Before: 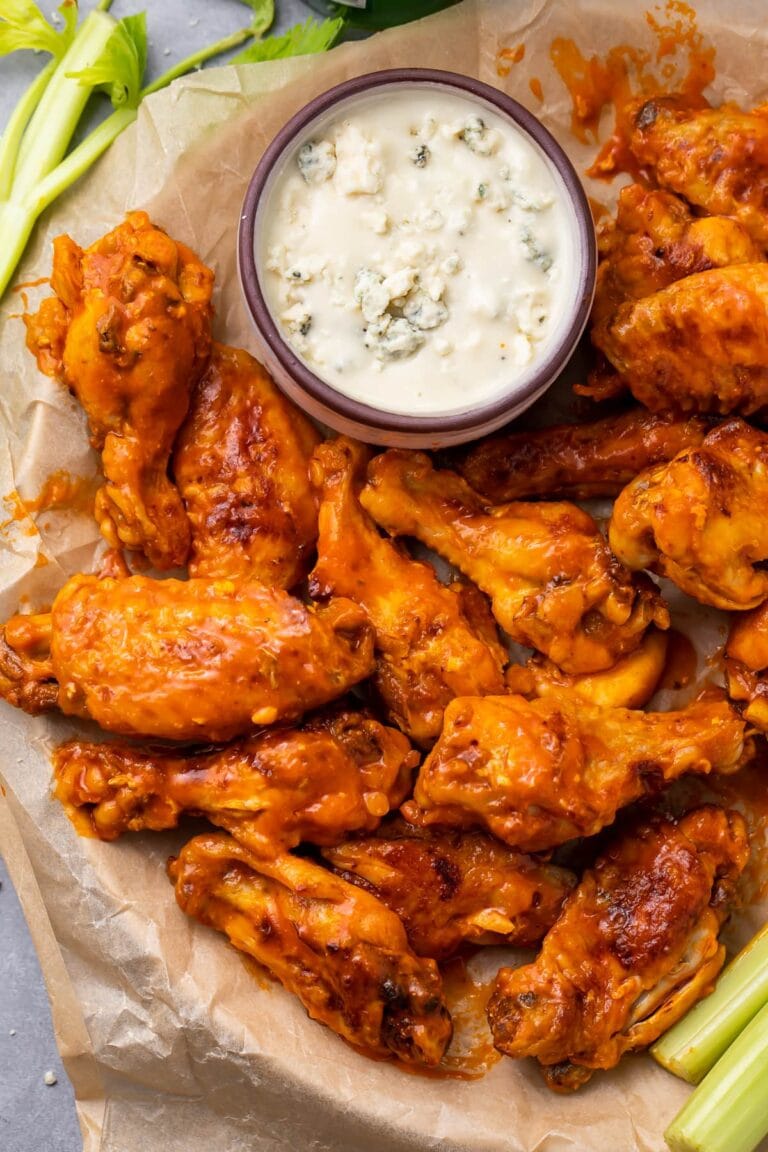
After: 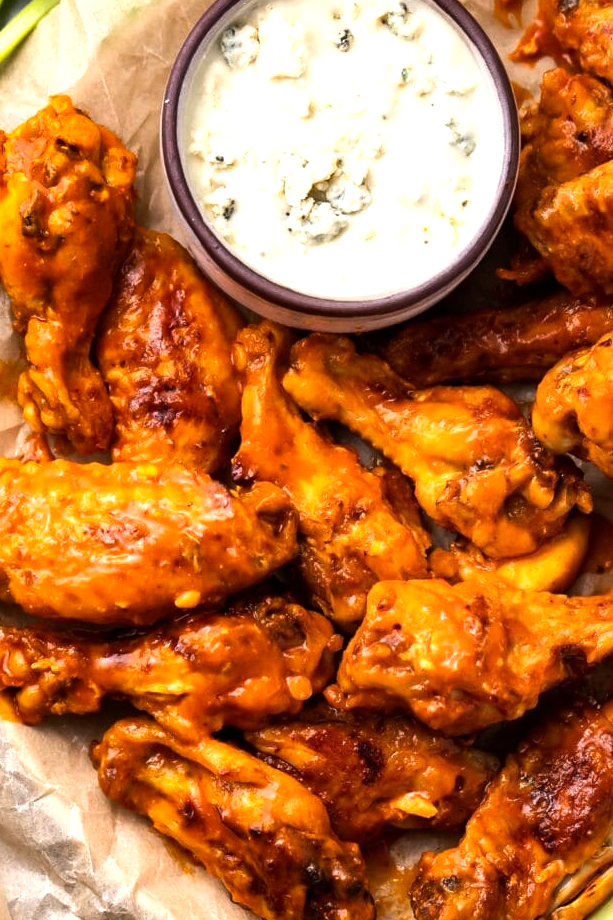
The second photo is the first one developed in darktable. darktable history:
shadows and highlights: radius 337.17, shadows 29.01, soften with gaussian
crop and rotate: left 10.071%, top 10.071%, right 10.02%, bottom 10.02%
tone equalizer: -8 EV -0.75 EV, -7 EV -0.7 EV, -6 EV -0.6 EV, -5 EV -0.4 EV, -3 EV 0.4 EV, -2 EV 0.6 EV, -1 EV 0.7 EV, +0 EV 0.75 EV, edges refinement/feathering 500, mask exposure compensation -1.57 EV, preserve details no
